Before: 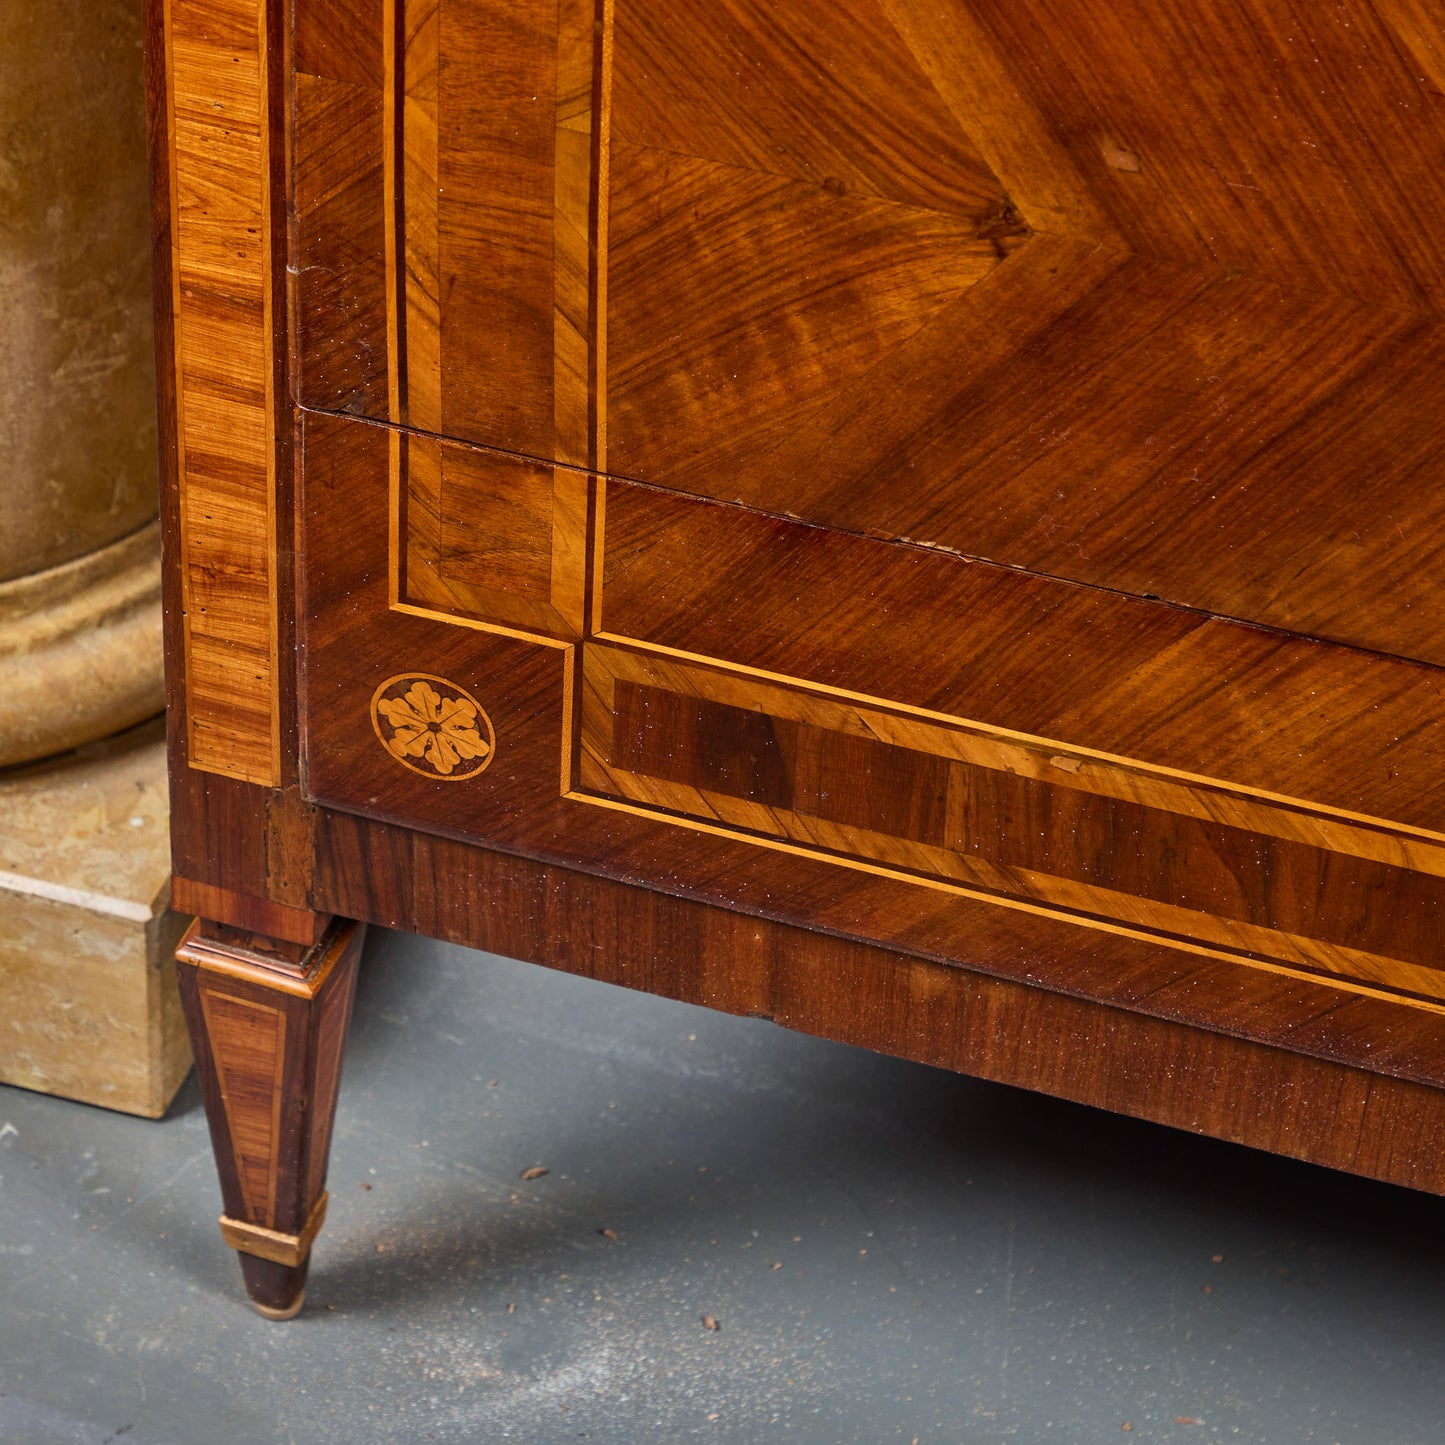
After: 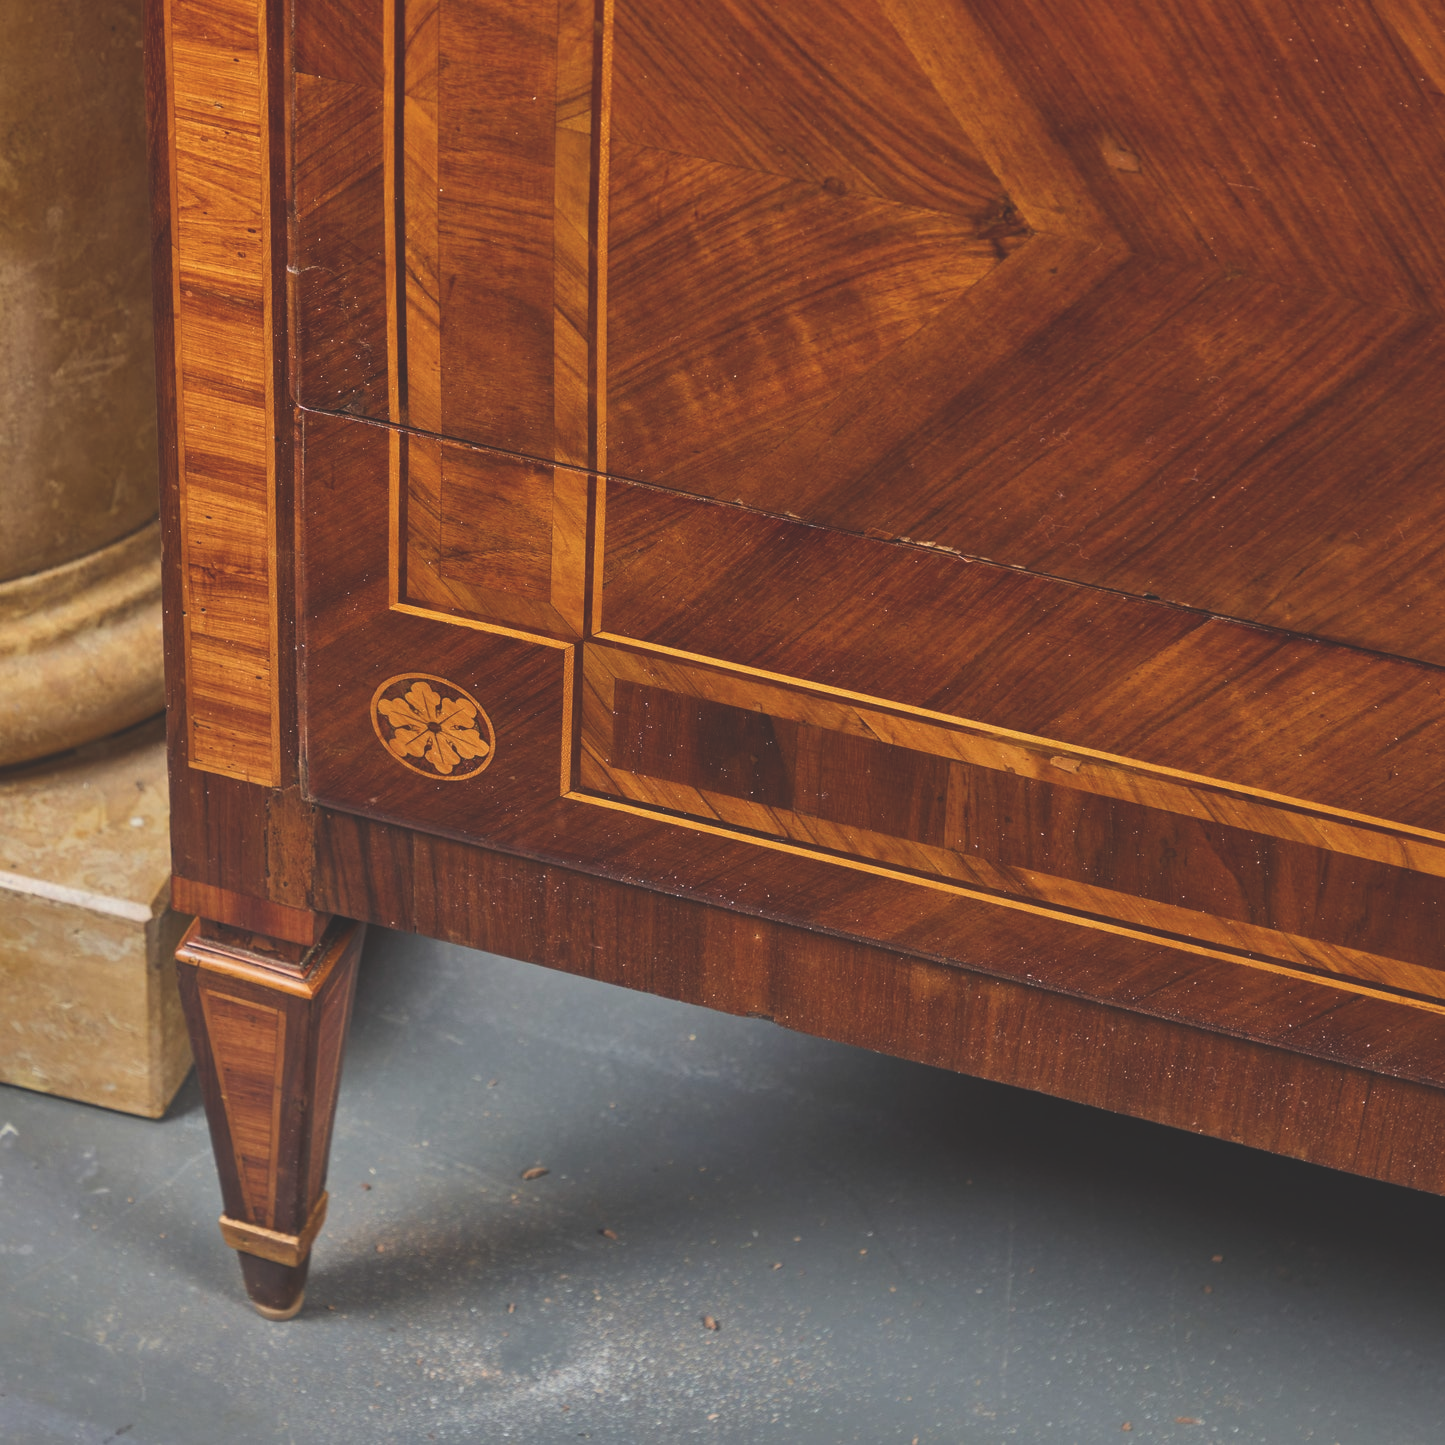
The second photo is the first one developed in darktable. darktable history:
exposure: black level correction -0.026, exposure -0.12 EV, compensate highlight preservation false
